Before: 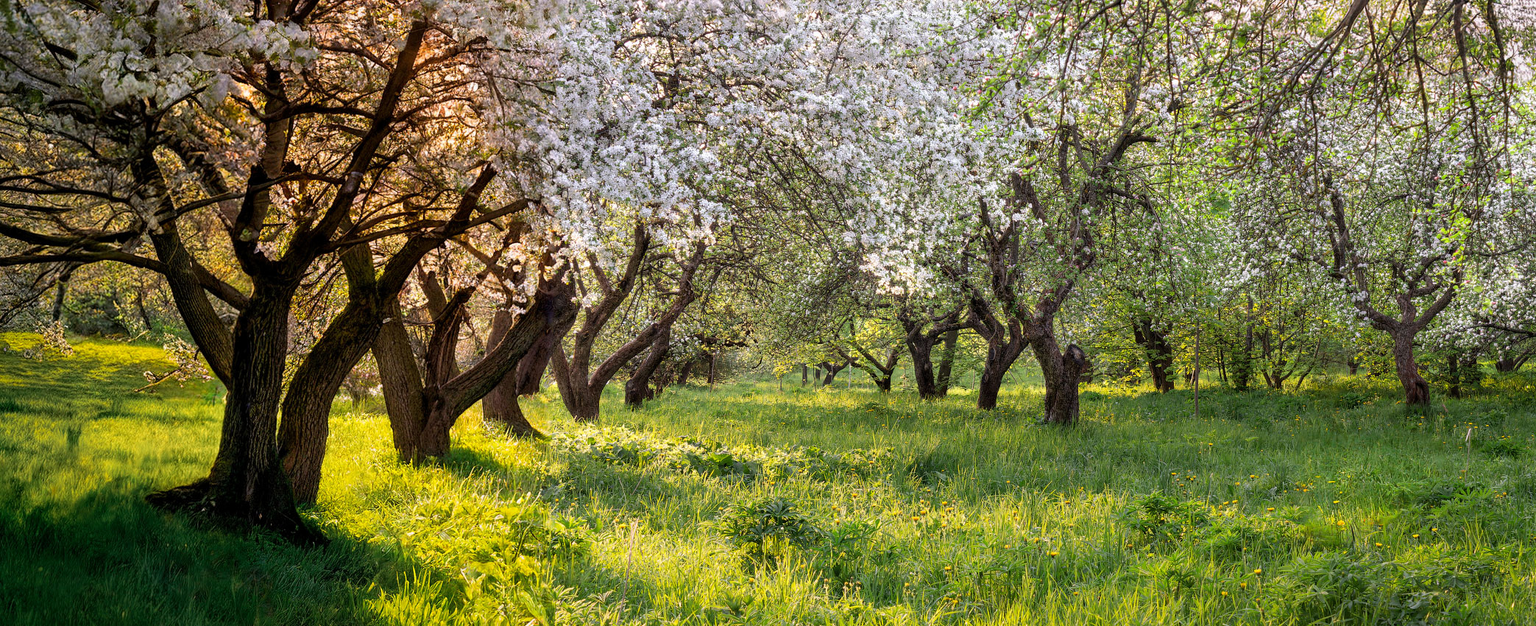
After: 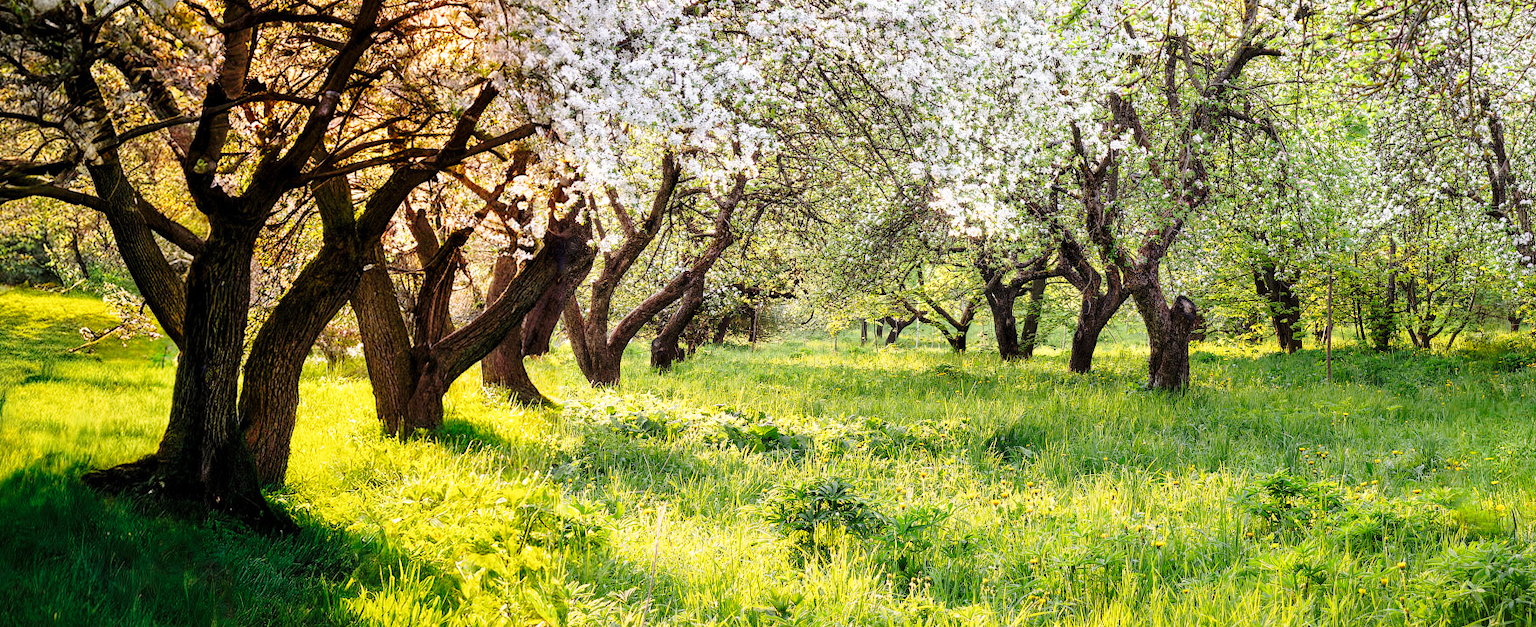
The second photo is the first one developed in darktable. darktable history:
crop and rotate: left 5.004%, top 15.4%, right 10.689%
base curve: curves: ch0 [(0, 0) (0.028, 0.03) (0.121, 0.232) (0.46, 0.748) (0.859, 0.968) (1, 1)], preserve colors none
